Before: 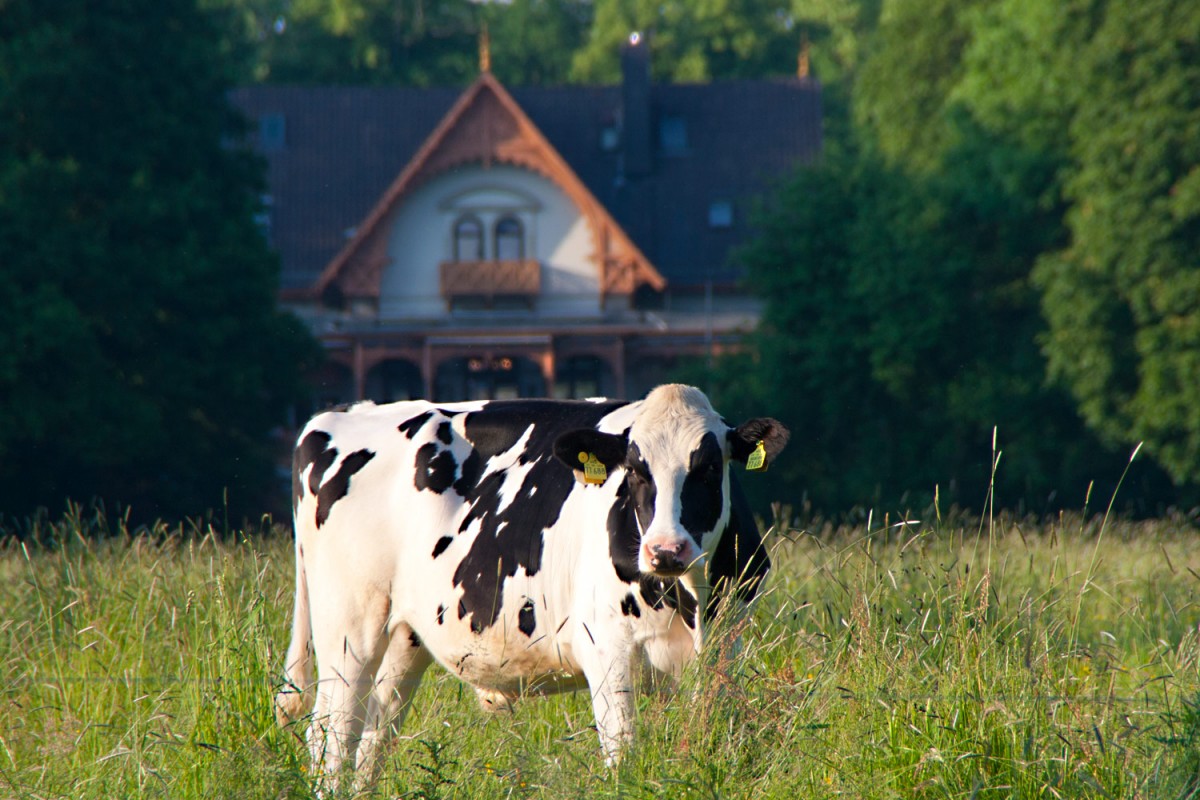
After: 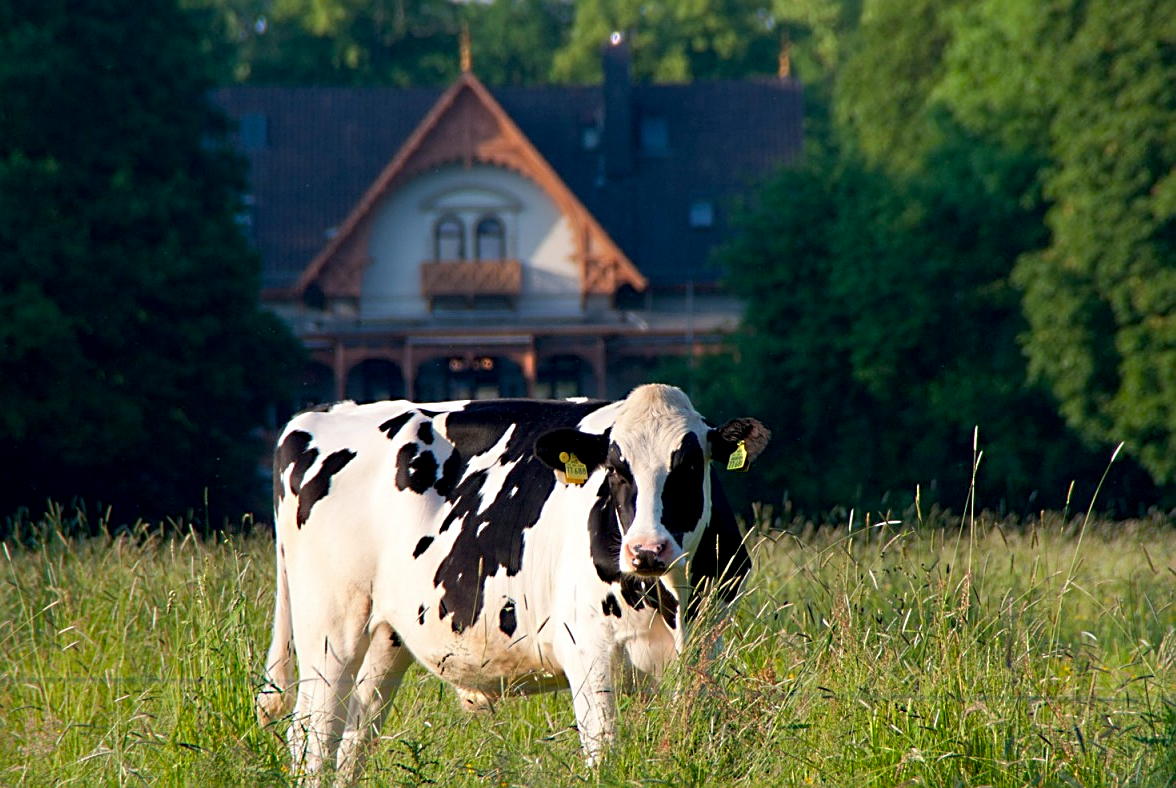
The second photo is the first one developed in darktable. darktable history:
crop: left 1.648%, right 0.279%, bottom 1.472%
exposure: black level correction 0.007, compensate highlight preservation false
sharpen: on, module defaults
